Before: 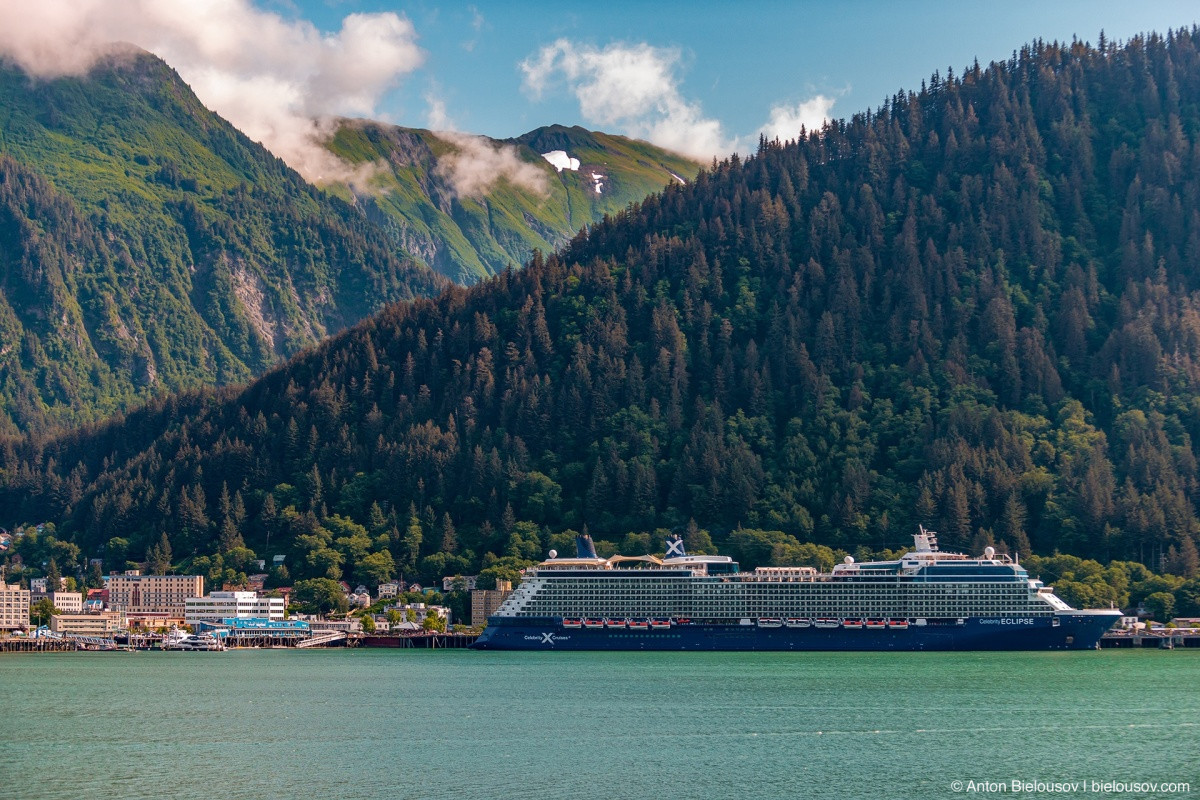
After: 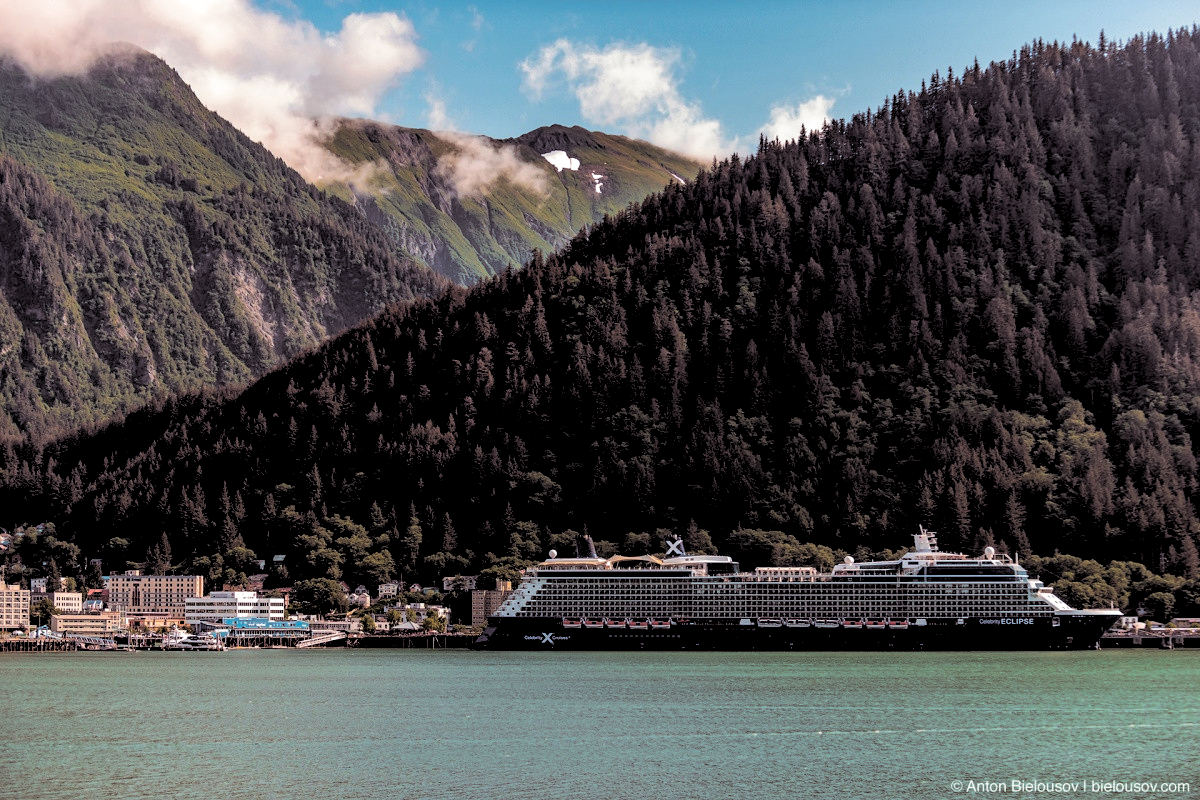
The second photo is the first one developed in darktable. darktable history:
split-toning: shadows › saturation 0.24, highlights › hue 54°, highlights › saturation 0.24
white balance: red 1, blue 1
rgb levels: levels [[0.029, 0.461, 0.922], [0, 0.5, 1], [0, 0.5, 1]]
